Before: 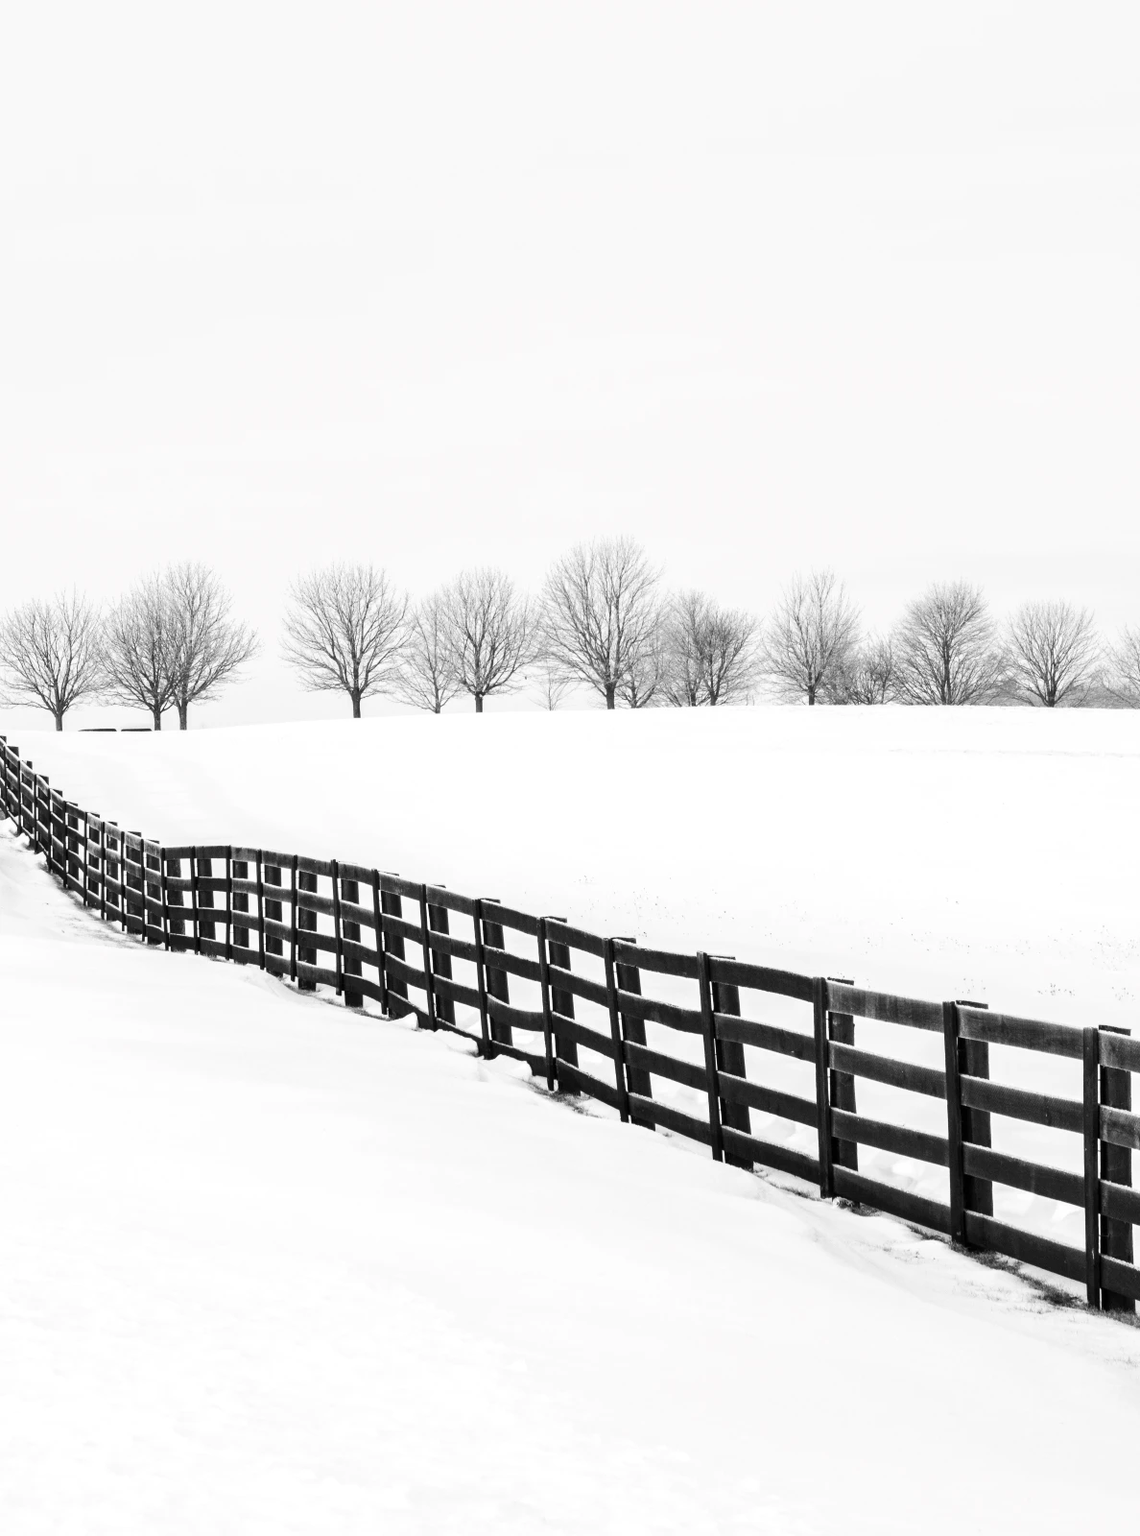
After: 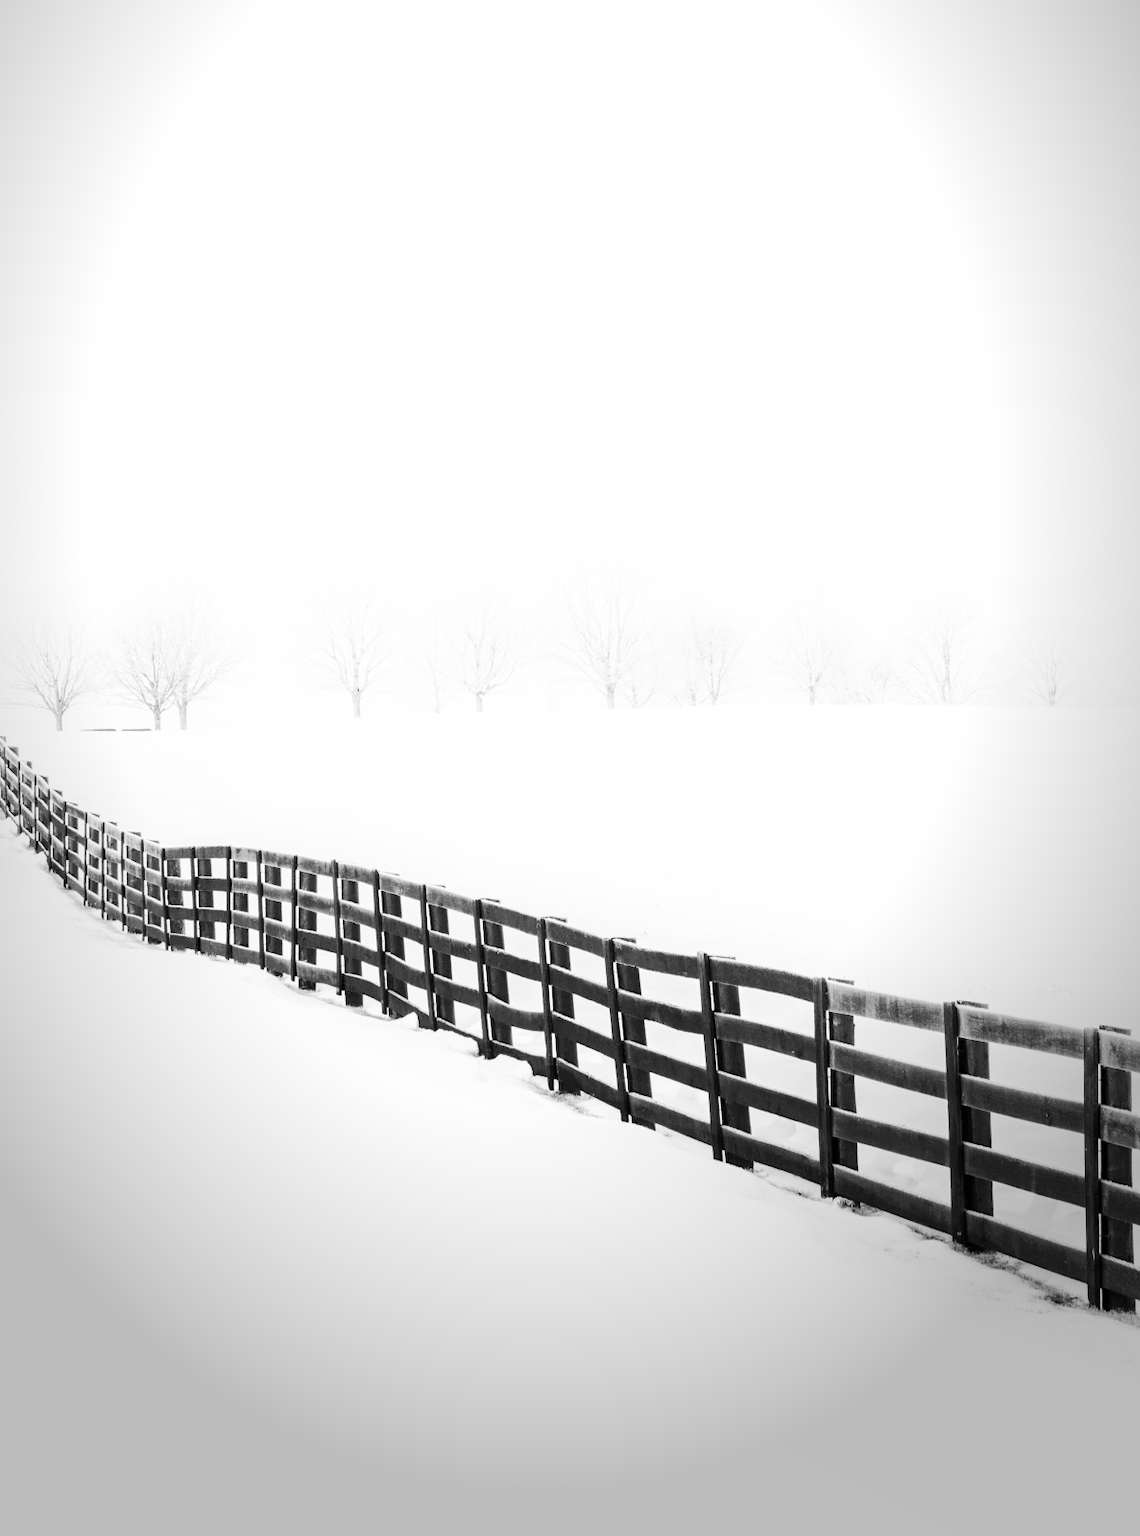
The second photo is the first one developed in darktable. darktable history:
shadows and highlights: shadows -21.59, highlights 98.13, soften with gaussian
vignetting: center (-0.055, -0.353), automatic ratio true
tone equalizer: -7 EV 0.185 EV, -6 EV 0.084 EV, -5 EV 0.113 EV, -4 EV 0.035 EV, -2 EV -0.033 EV, -1 EV -0.024 EV, +0 EV -0.09 EV
